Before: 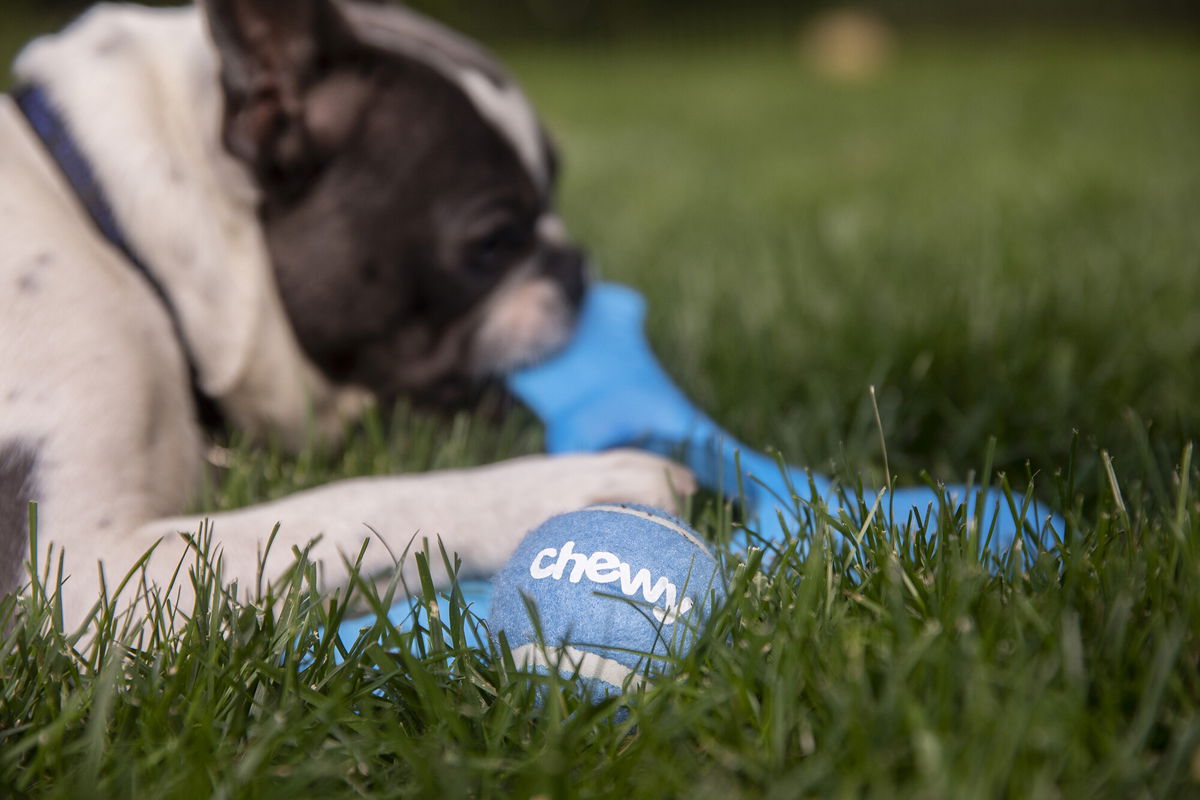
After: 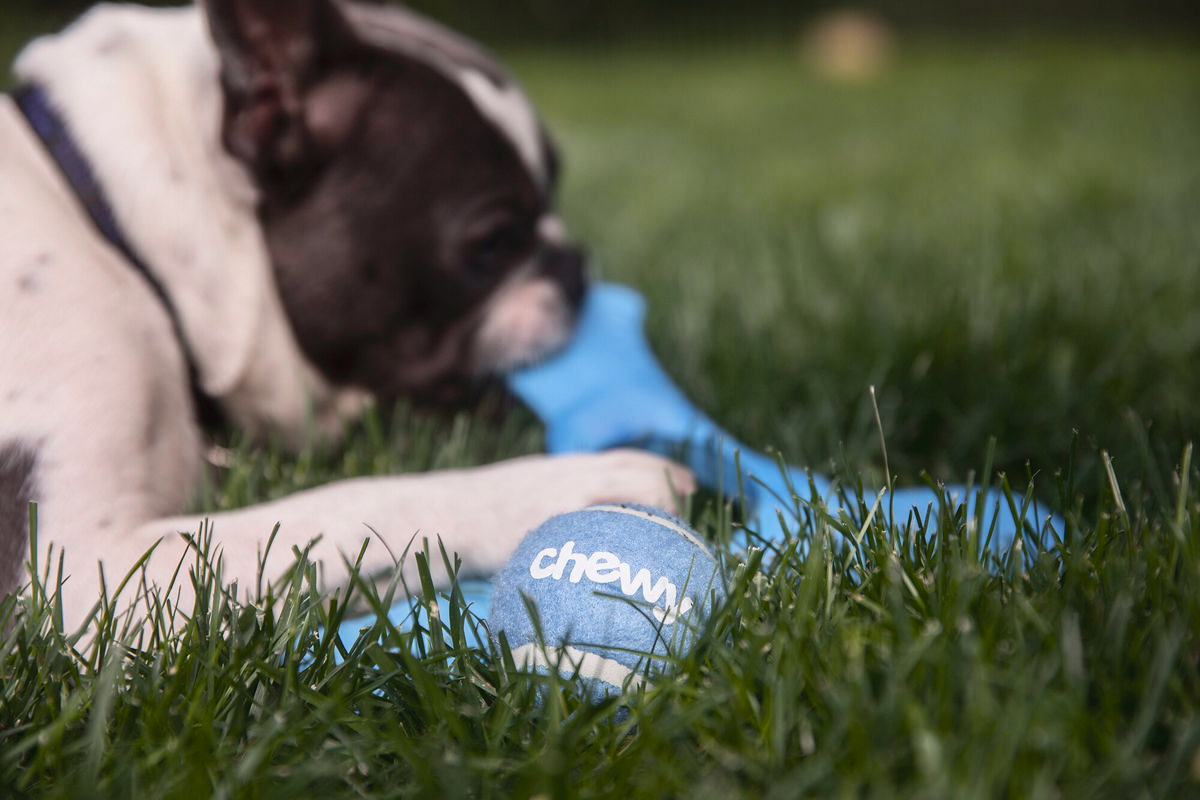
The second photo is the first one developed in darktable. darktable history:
tone curve: curves: ch0 [(0, 0.023) (0.217, 0.19) (0.754, 0.801) (1, 0.977)]; ch1 [(0, 0) (0.392, 0.398) (0.5, 0.5) (0.521, 0.528) (0.56, 0.577) (1, 1)]; ch2 [(0, 0) (0.5, 0.5) (0.579, 0.561) (0.65, 0.657) (1, 1)], color space Lab, independent channels, preserve colors none
